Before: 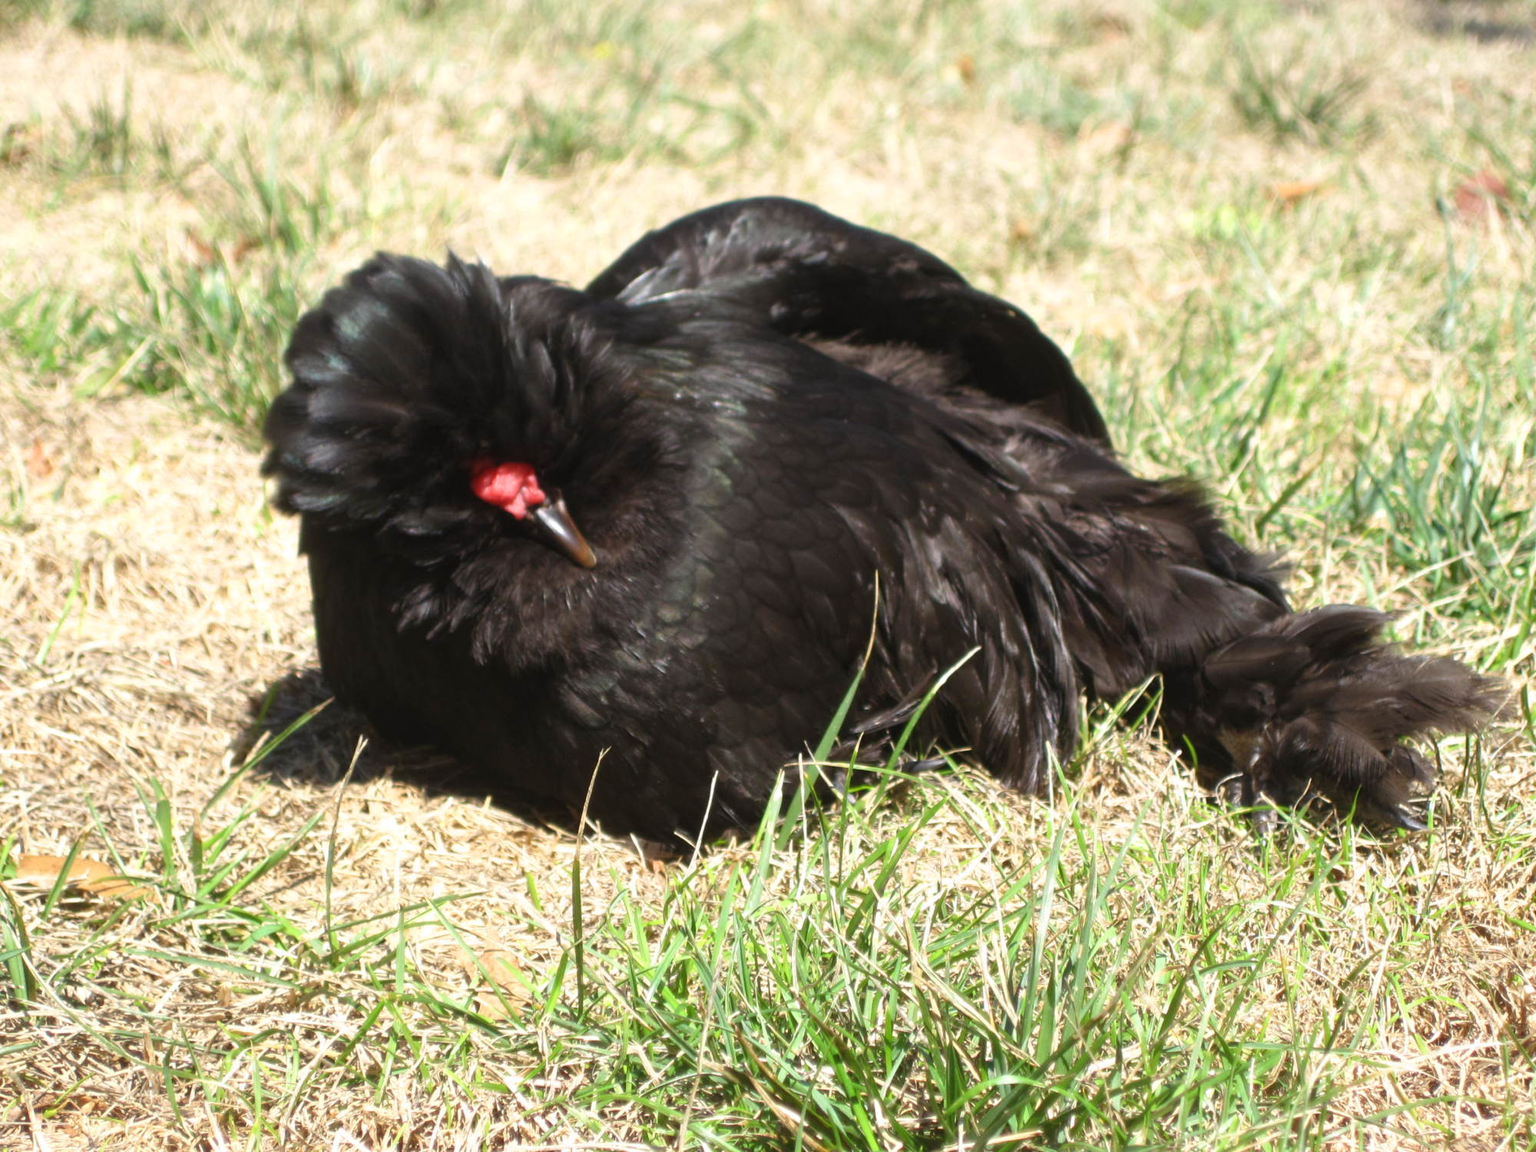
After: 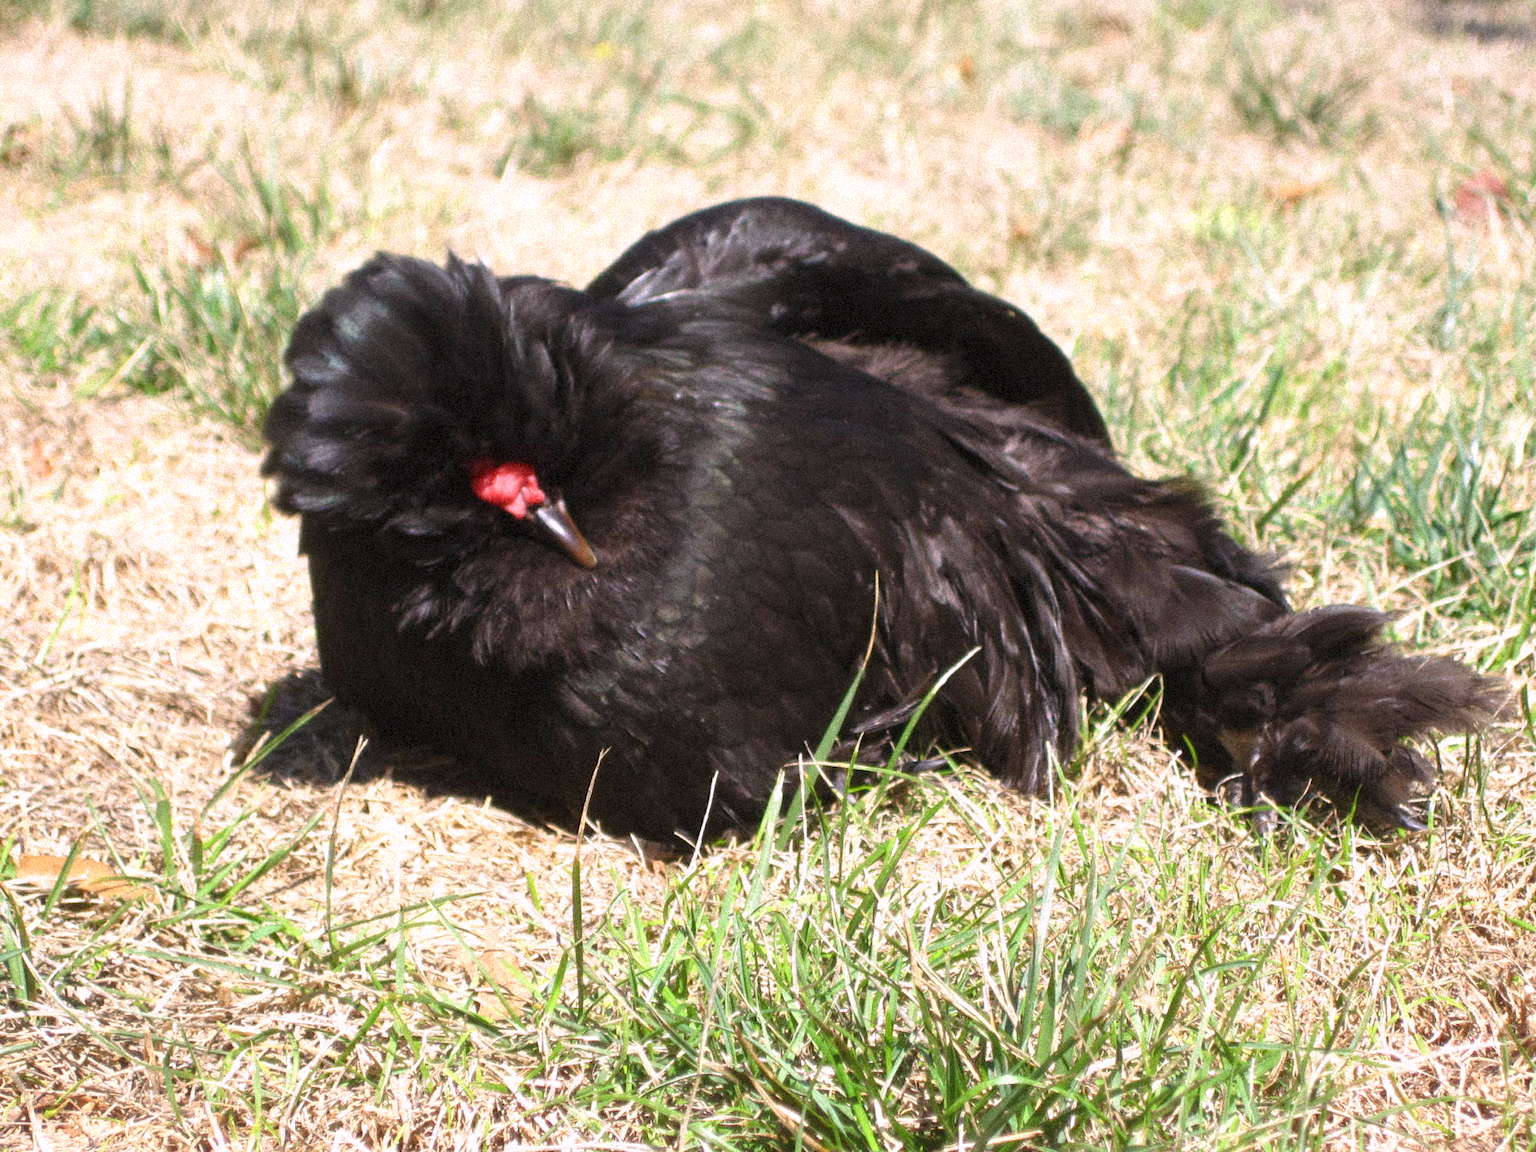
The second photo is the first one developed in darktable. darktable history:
white balance: red 1.05, blue 1.072
grain: coarseness 9.38 ISO, strength 34.99%, mid-tones bias 0%
